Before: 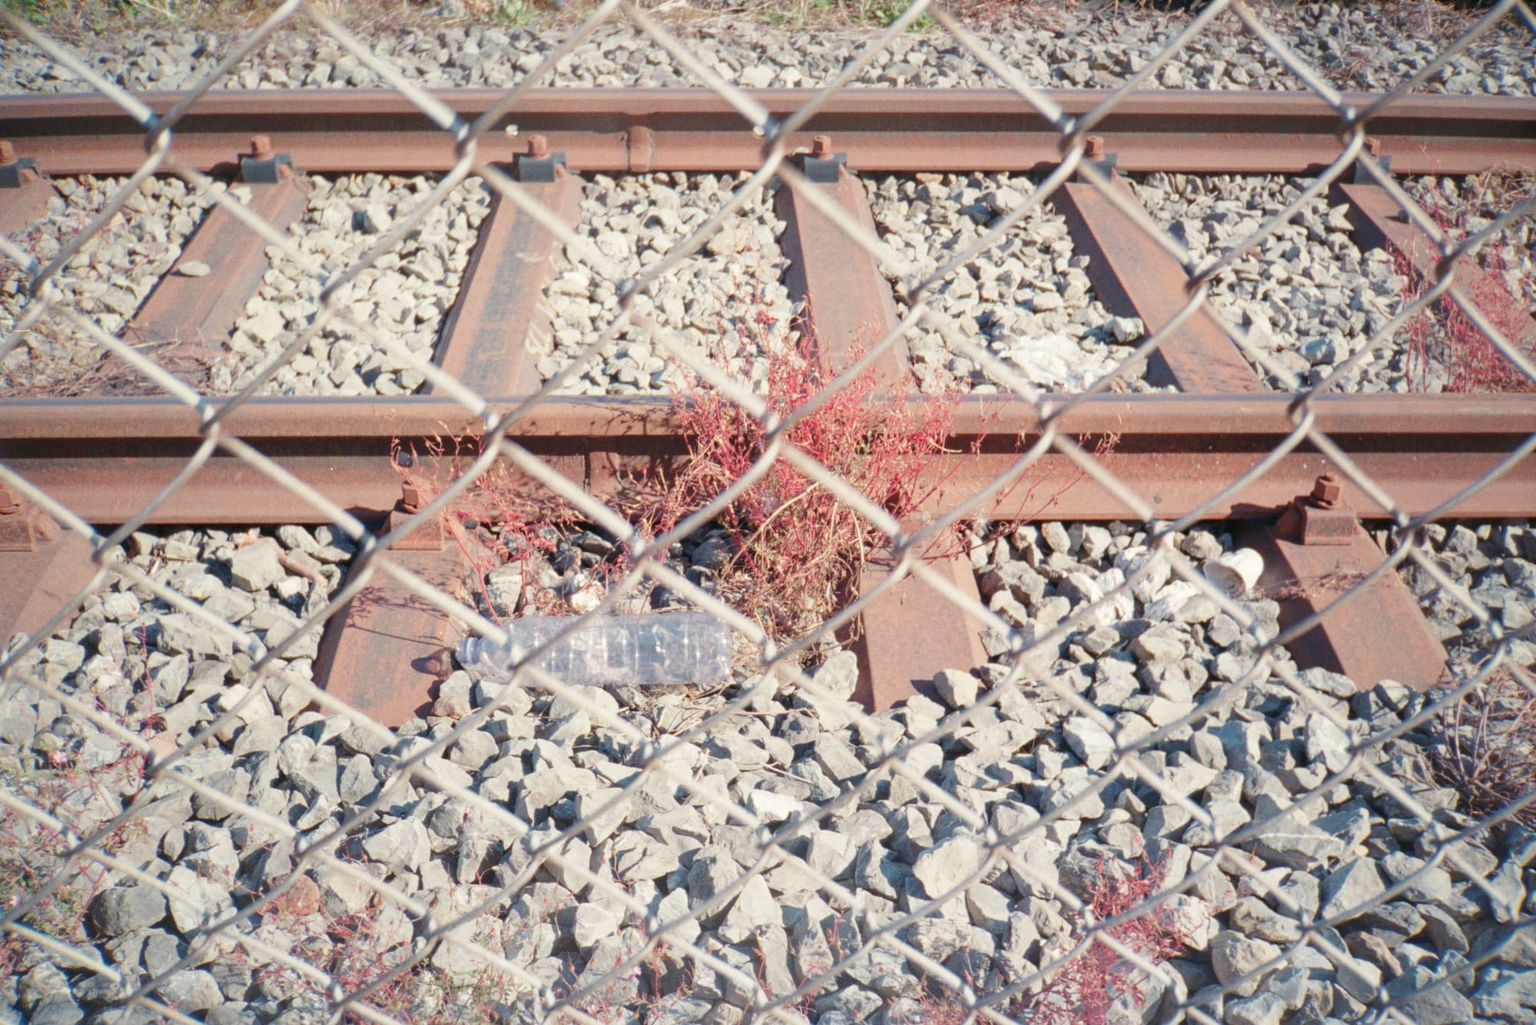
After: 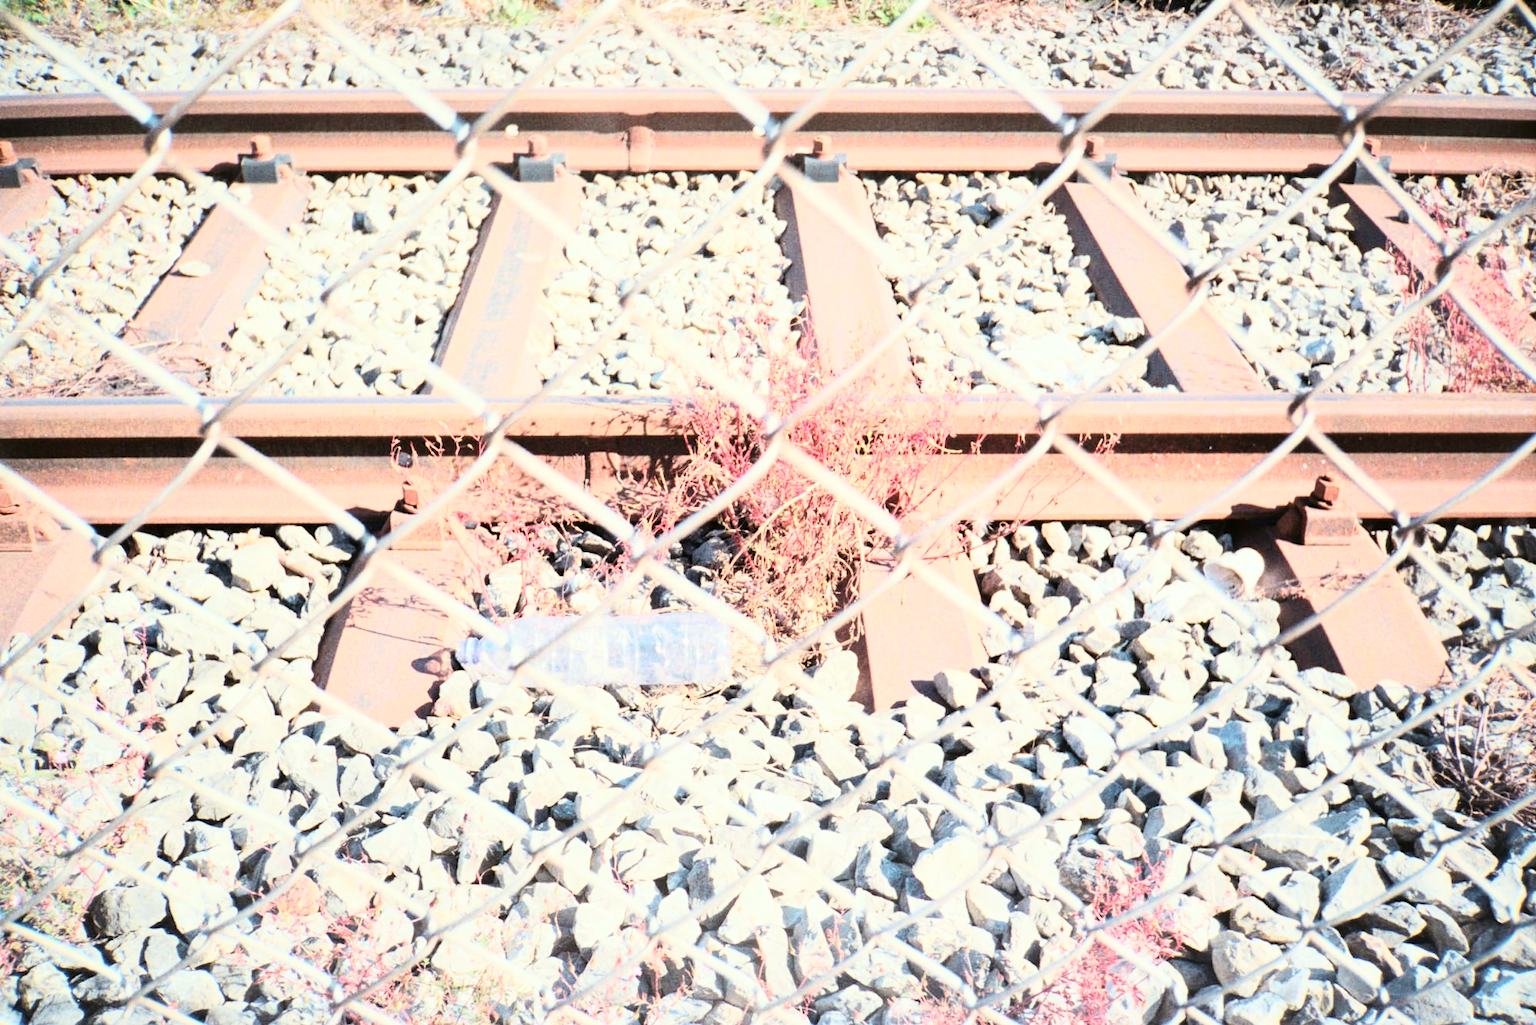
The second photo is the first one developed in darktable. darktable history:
color balance: lift [1.004, 1.002, 1.002, 0.998], gamma [1, 1.007, 1.002, 0.993], gain [1, 0.977, 1.013, 1.023], contrast -3.64%
rgb curve: curves: ch0 [(0, 0) (0.21, 0.15) (0.24, 0.21) (0.5, 0.75) (0.75, 0.96) (0.89, 0.99) (1, 1)]; ch1 [(0, 0.02) (0.21, 0.13) (0.25, 0.2) (0.5, 0.67) (0.75, 0.9) (0.89, 0.97) (1, 1)]; ch2 [(0, 0.02) (0.21, 0.13) (0.25, 0.2) (0.5, 0.67) (0.75, 0.9) (0.89, 0.97) (1, 1)], compensate middle gray true
